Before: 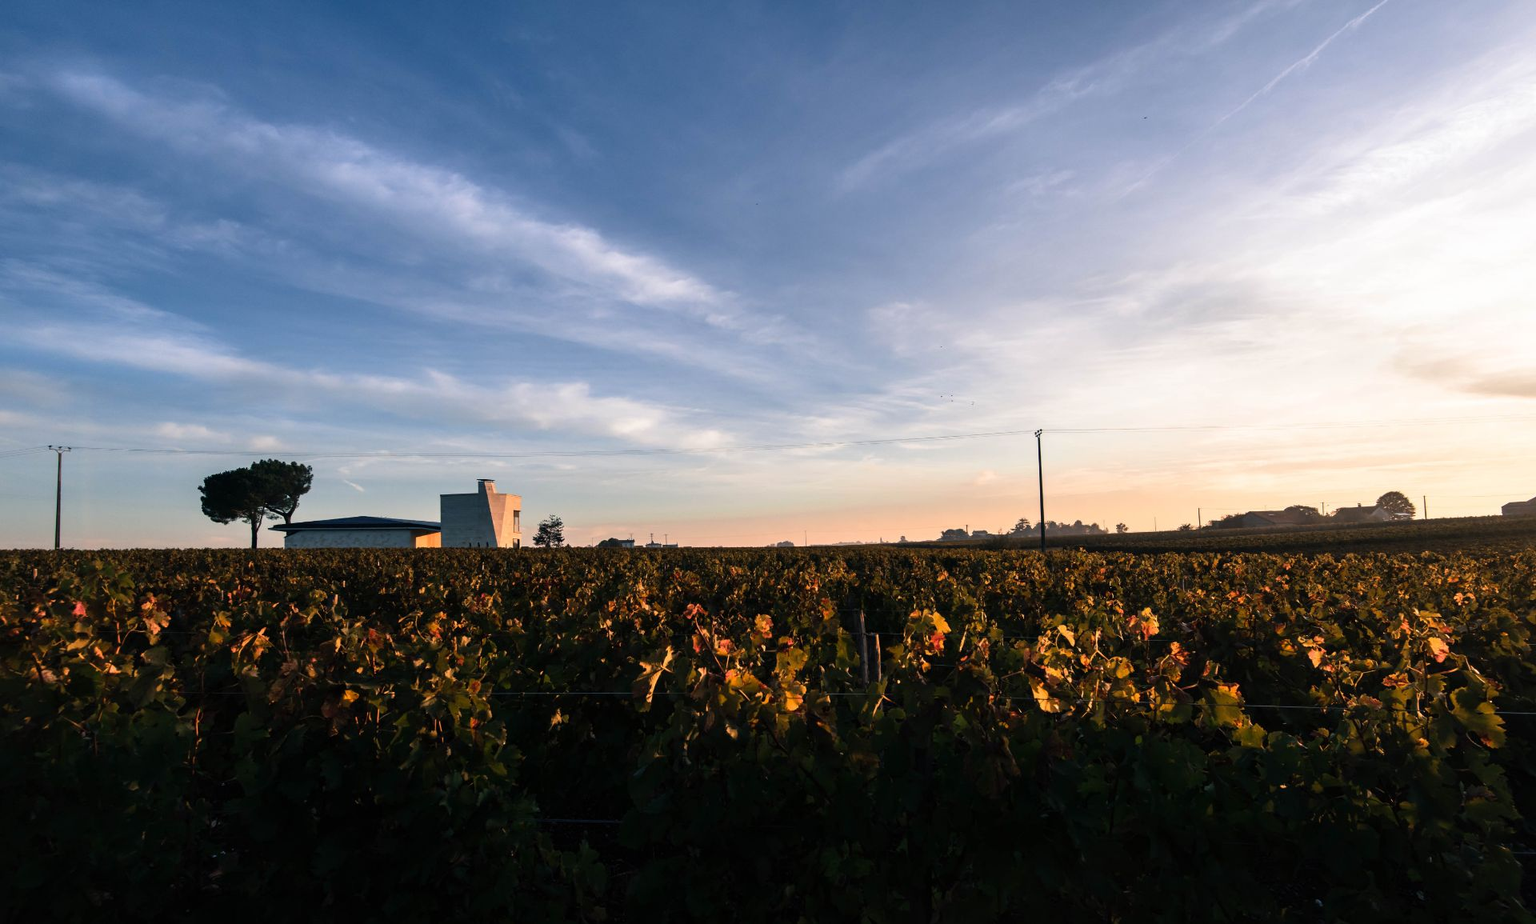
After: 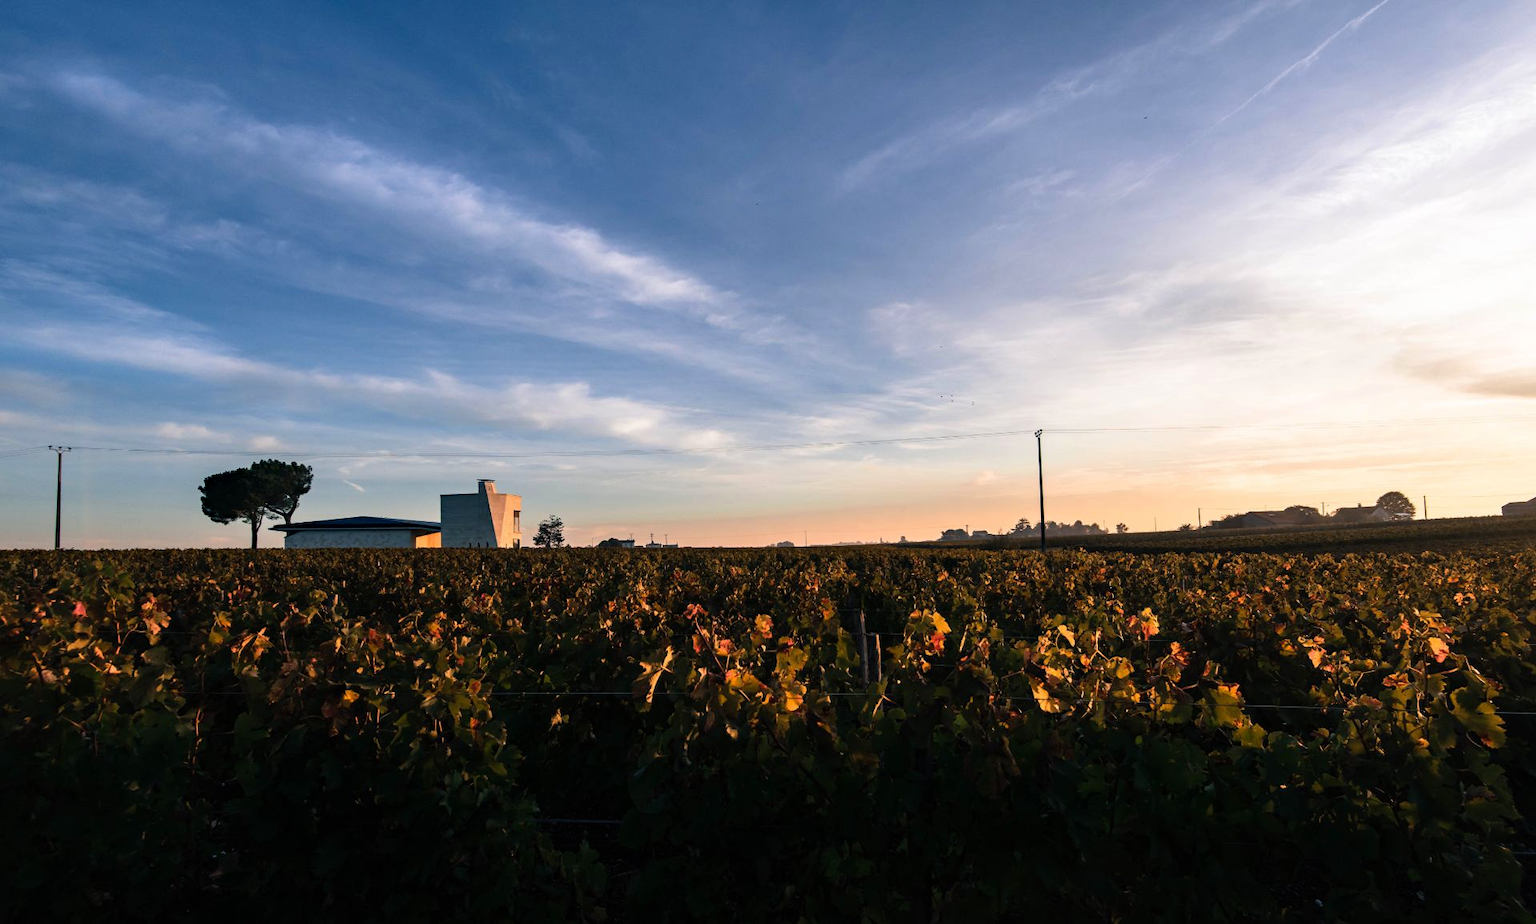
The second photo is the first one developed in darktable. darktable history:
haze removal: compatibility mode true, adaptive false
base curve: exposure shift 0, preserve colors none
